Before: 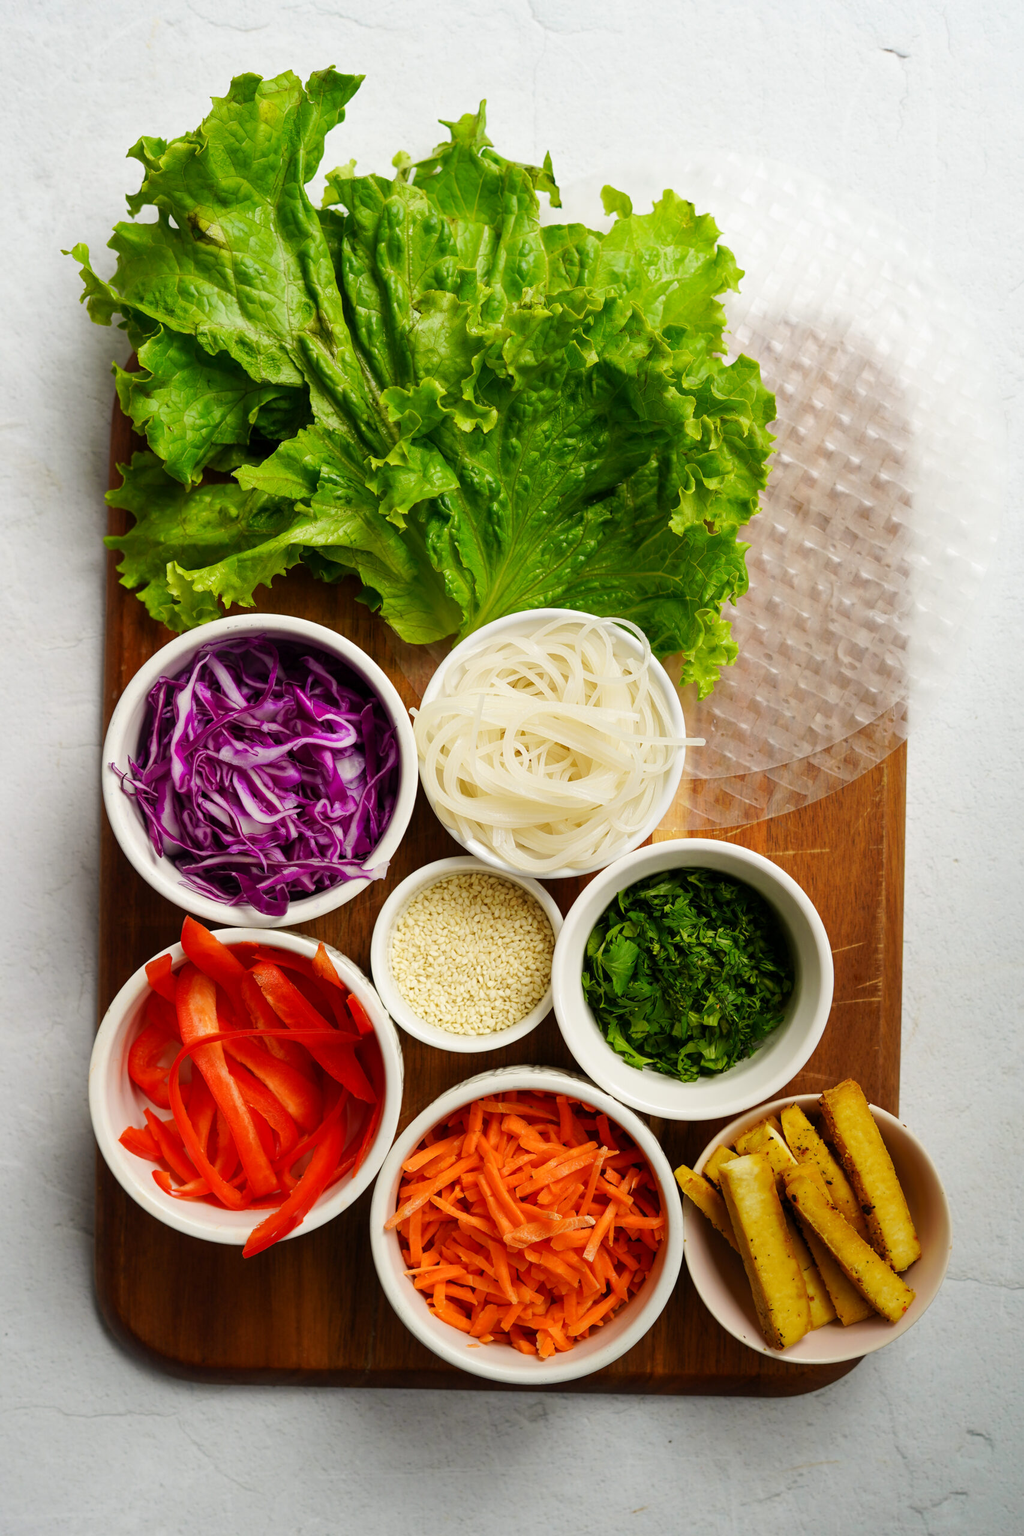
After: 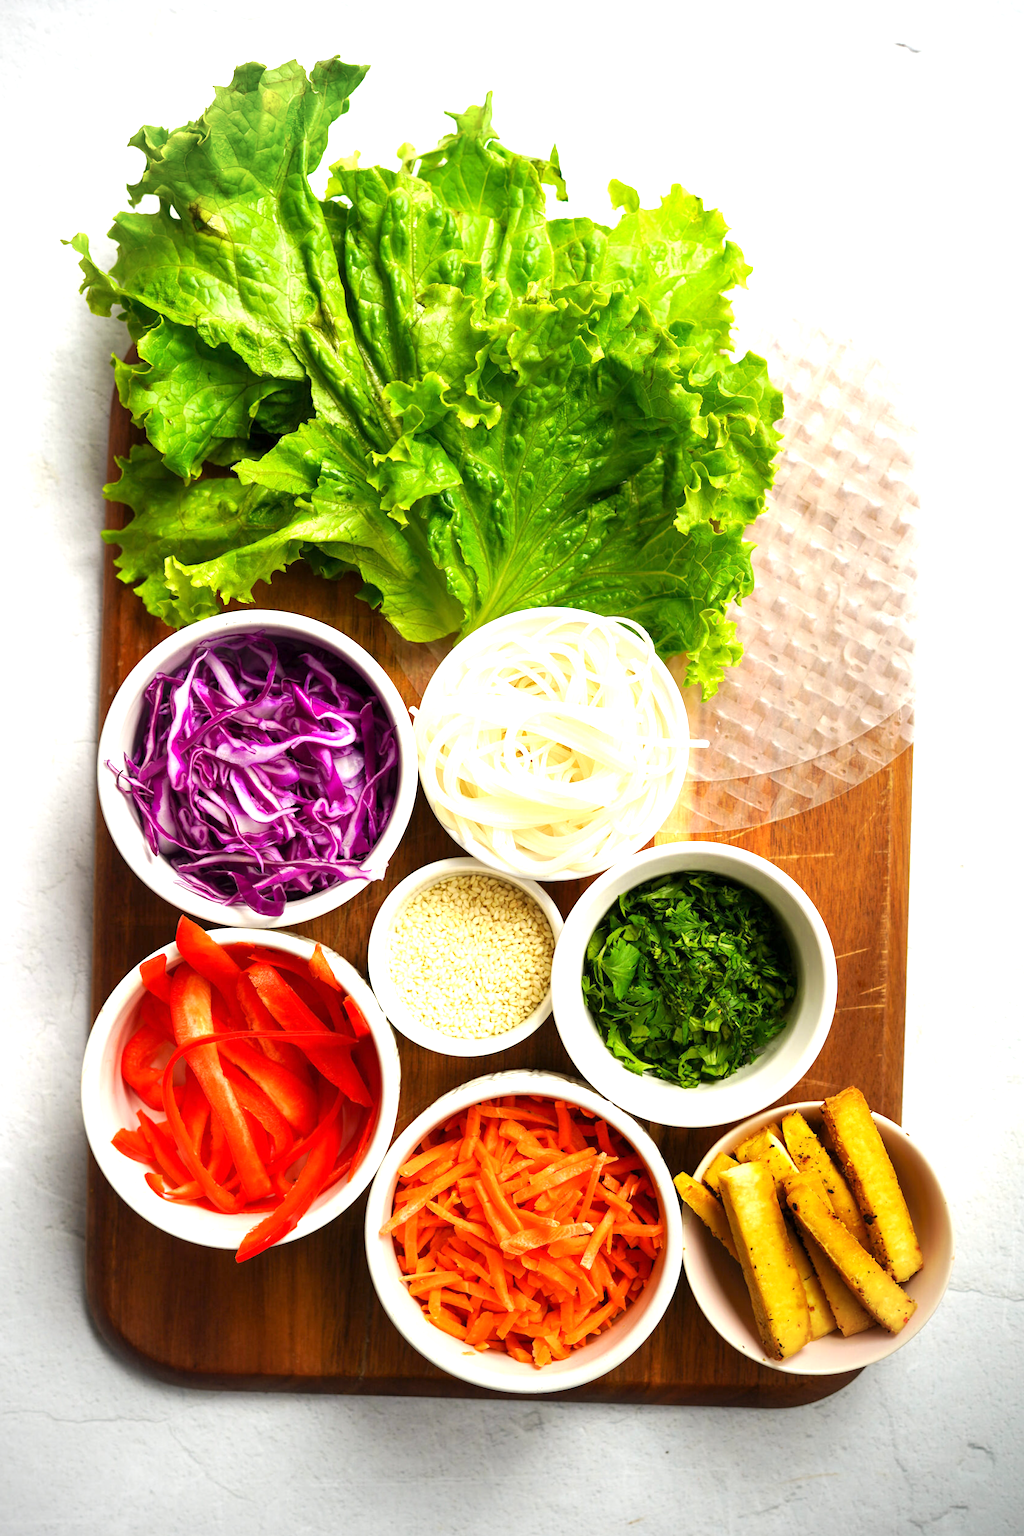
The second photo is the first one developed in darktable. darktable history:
white balance: emerald 1
exposure: exposure 1 EV, compensate highlight preservation false
vignetting: fall-off start 79.88%
crop and rotate: angle -0.5°
